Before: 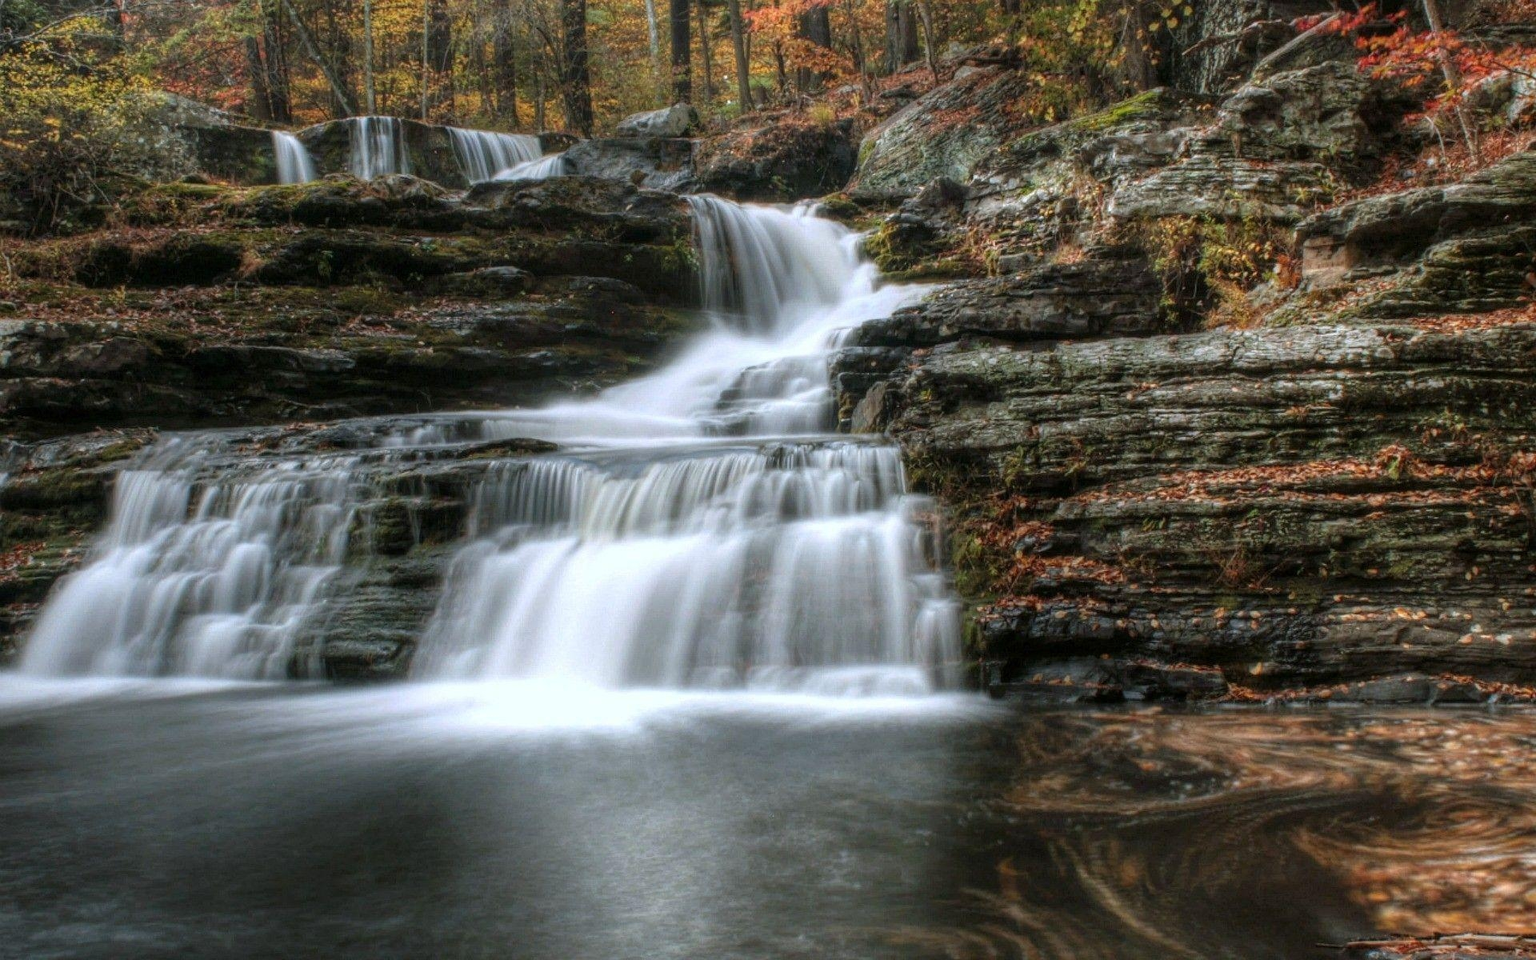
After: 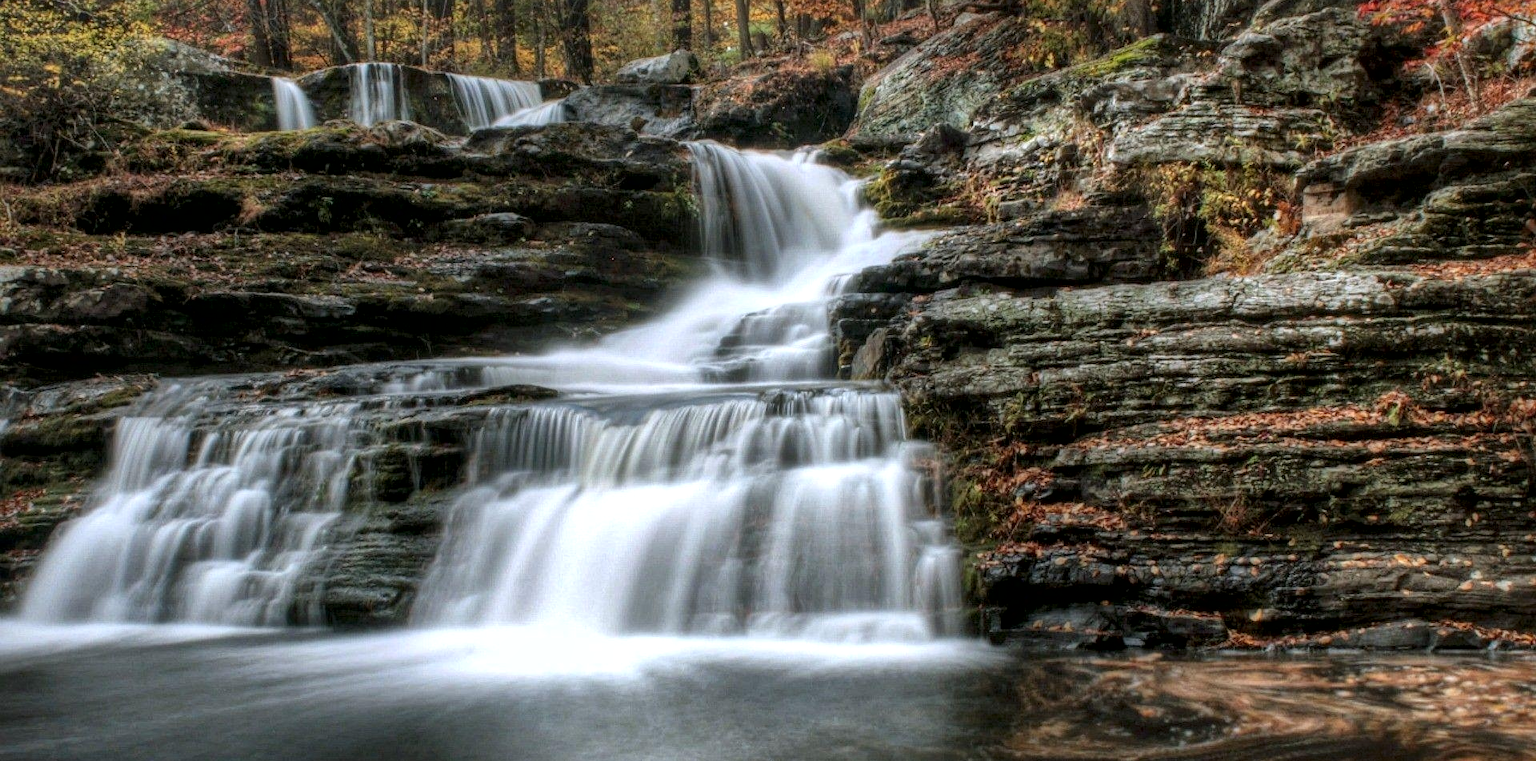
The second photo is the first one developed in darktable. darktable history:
local contrast: mode bilateral grid, contrast 20, coarseness 49, detail 161%, midtone range 0.2
crop and rotate: top 5.661%, bottom 14.93%
